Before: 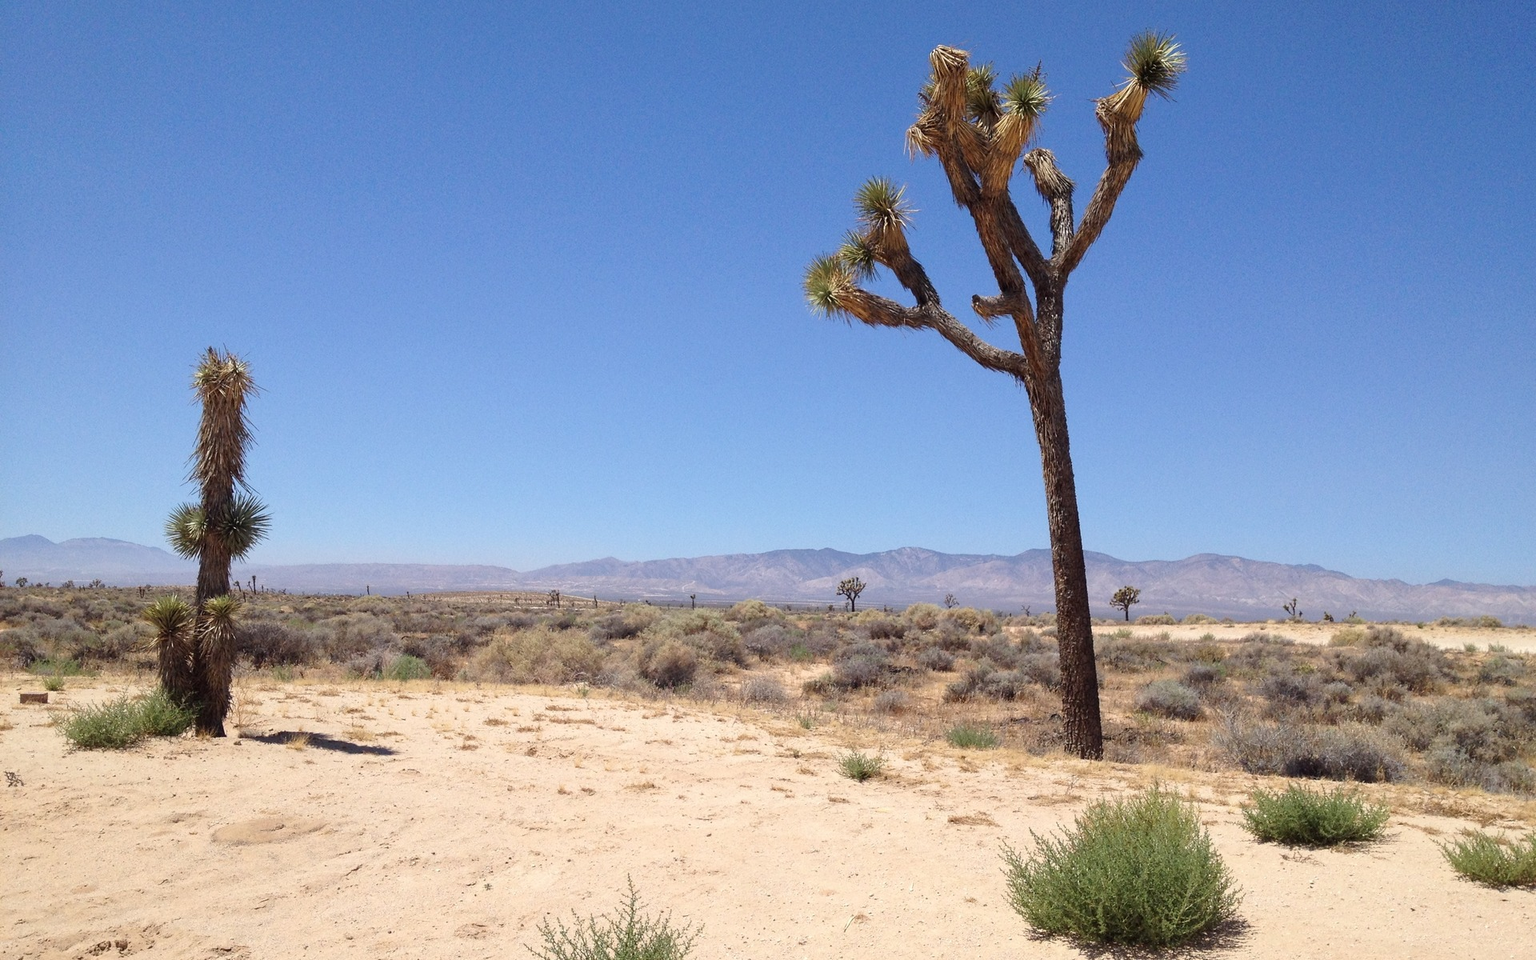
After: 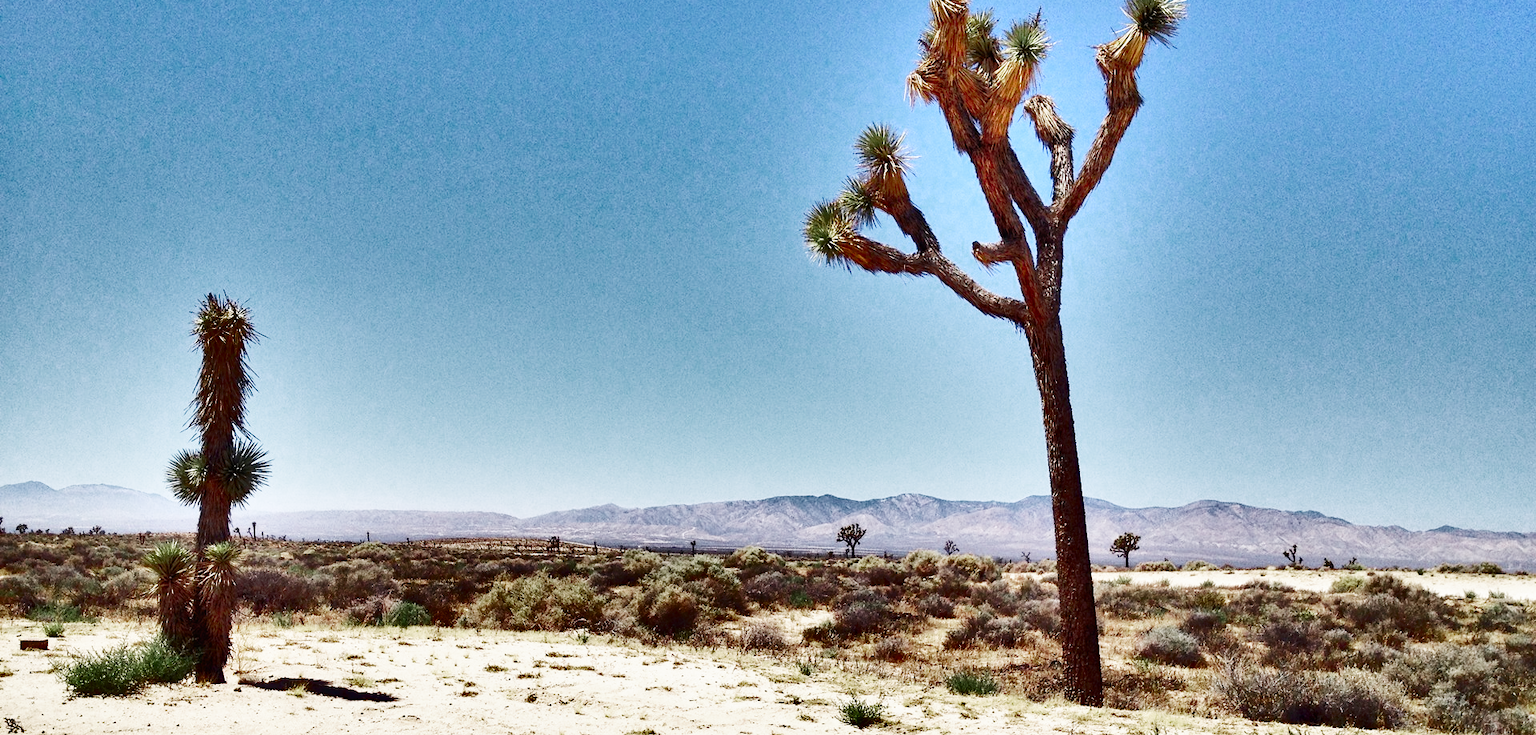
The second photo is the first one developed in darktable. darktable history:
shadows and highlights: shadows 18.31, highlights -83.22, soften with gaussian
base curve: curves: ch0 [(0, 0) (0.012, 0.01) (0.073, 0.168) (0.31, 0.711) (0.645, 0.957) (1, 1)], preserve colors none
crop: top 5.638%, bottom 17.726%
color zones: curves: ch0 [(0, 0.466) (0.128, 0.466) (0.25, 0.5) (0.375, 0.456) (0.5, 0.5) (0.625, 0.5) (0.737, 0.652) (0.875, 0.5)]; ch1 [(0, 0.603) (0.125, 0.618) (0.261, 0.348) (0.372, 0.353) (0.497, 0.363) (0.611, 0.45) (0.731, 0.427) (0.875, 0.518) (0.998, 0.652)]; ch2 [(0, 0.559) (0.125, 0.451) (0.253, 0.564) (0.37, 0.578) (0.5, 0.466) (0.625, 0.471) (0.731, 0.471) (0.88, 0.485)]
